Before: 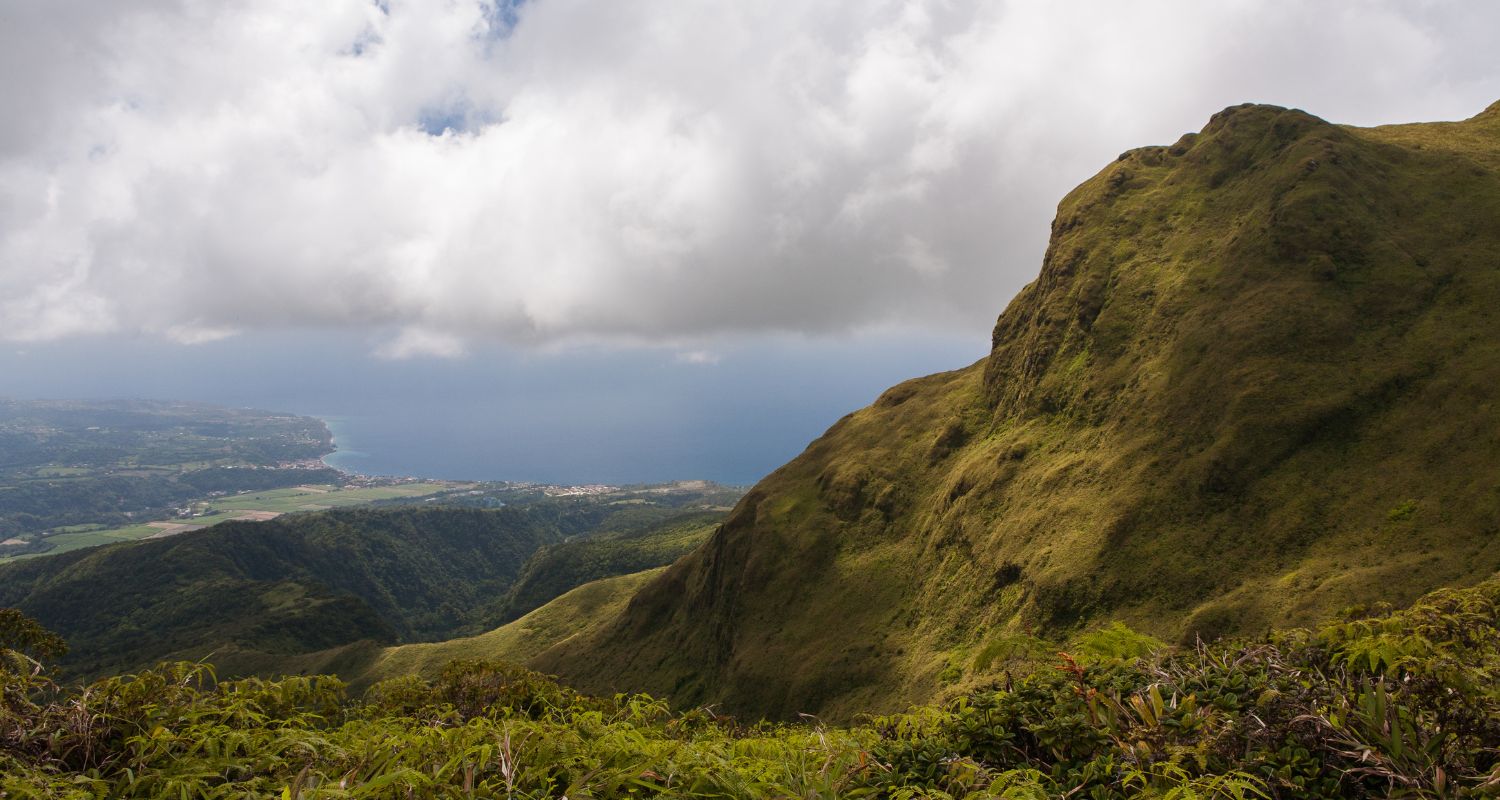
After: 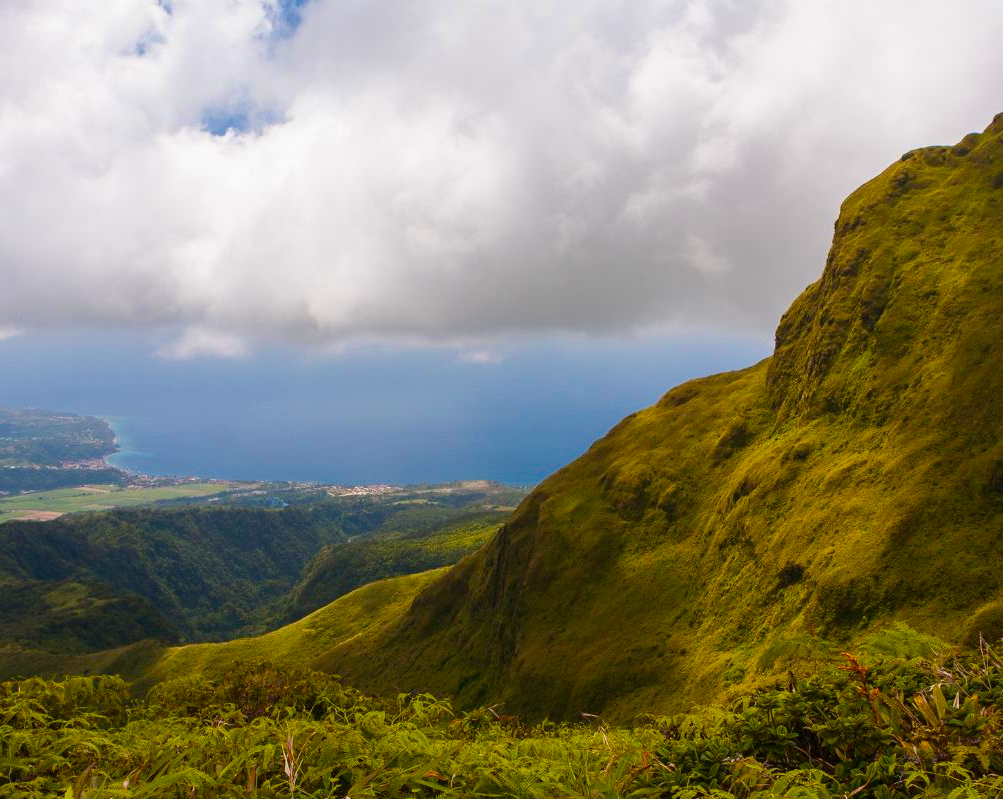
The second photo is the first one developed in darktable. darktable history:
velvia: strength 51.37%, mid-tones bias 0.514
crop and rotate: left 14.489%, right 18.594%
